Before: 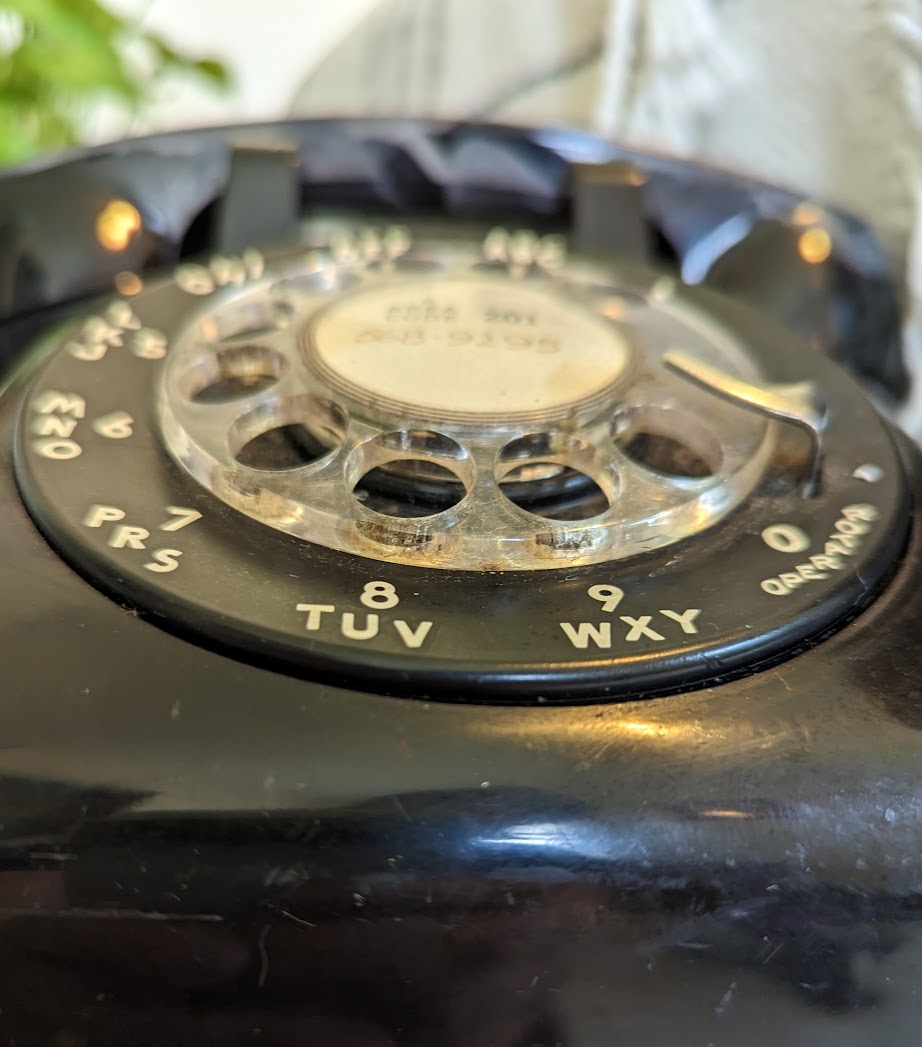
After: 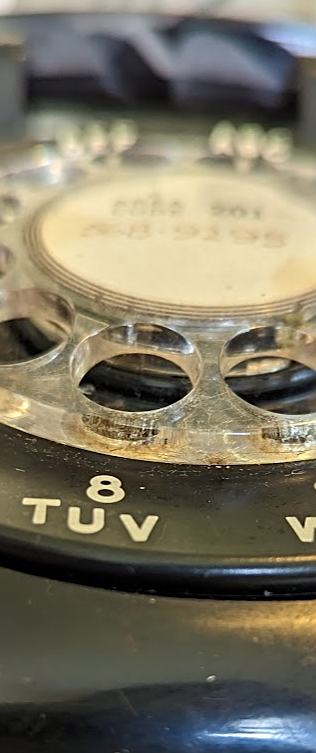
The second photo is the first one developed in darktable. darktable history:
crop and rotate: left 29.749%, top 10.162%, right 35.959%, bottom 17.899%
sharpen: on, module defaults
